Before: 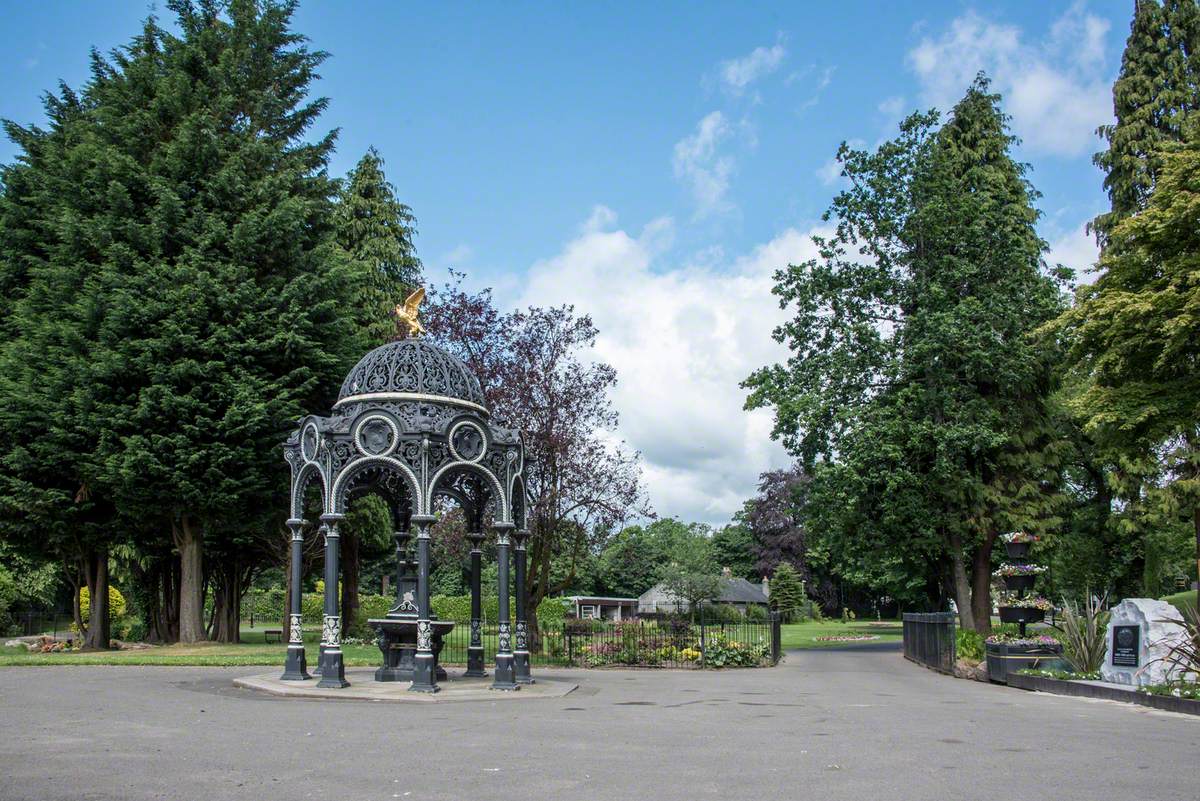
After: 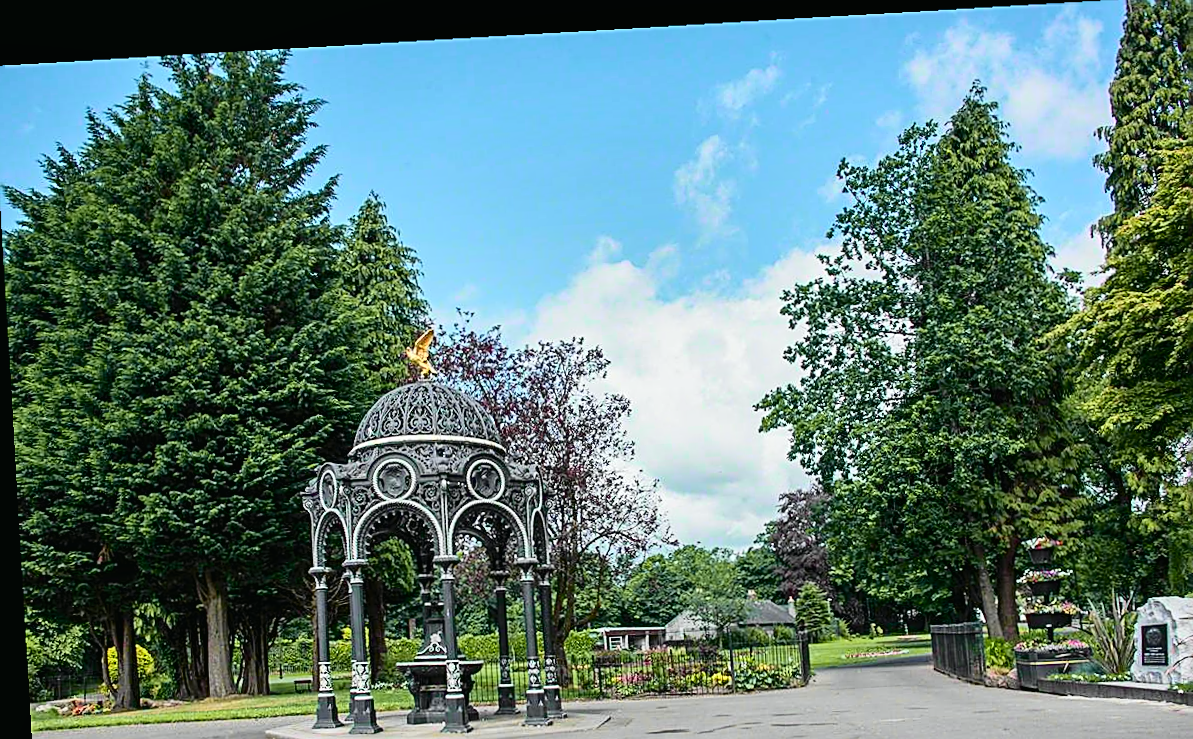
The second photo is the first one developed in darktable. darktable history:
tone curve: curves: ch0 [(0, 0.012) (0.144, 0.137) (0.326, 0.386) (0.489, 0.573) (0.656, 0.763) (0.849, 0.902) (1, 0.974)]; ch1 [(0, 0) (0.366, 0.367) (0.475, 0.453) (0.494, 0.493) (0.504, 0.497) (0.544, 0.579) (0.562, 0.619) (0.622, 0.694) (1, 1)]; ch2 [(0, 0) (0.333, 0.346) (0.375, 0.375) (0.424, 0.43) (0.476, 0.492) (0.502, 0.503) (0.533, 0.541) (0.572, 0.615) (0.605, 0.656) (0.641, 0.709) (1, 1)], color space Lab, independent channels, preserve colors none
crop and rotate: angle 0.2°, left 0.275%, right 3.127%, bottom 14.18%
rotate and perspective: rotation -3.18°, automatic cropping off
shadows and highlights: radius 108.52, shadows 23.73, highlights -59.32, low approximation 0.01, soften with gaussian
sharpen: amount 1
